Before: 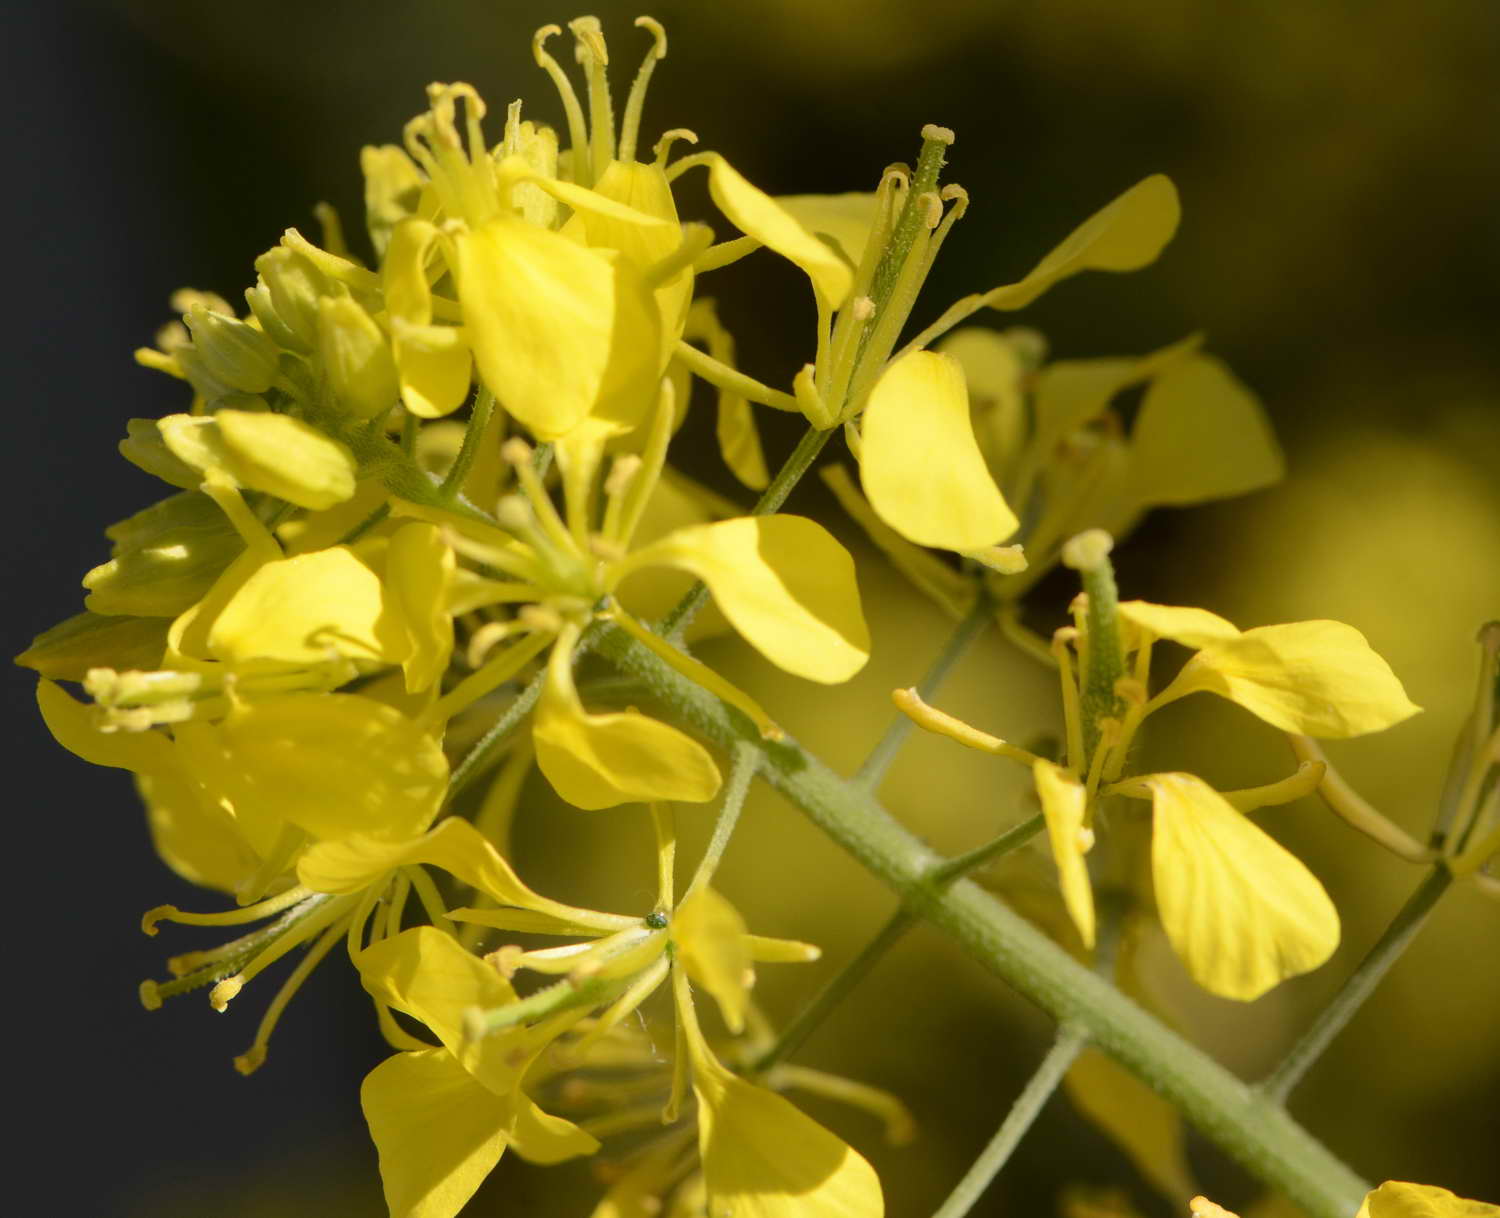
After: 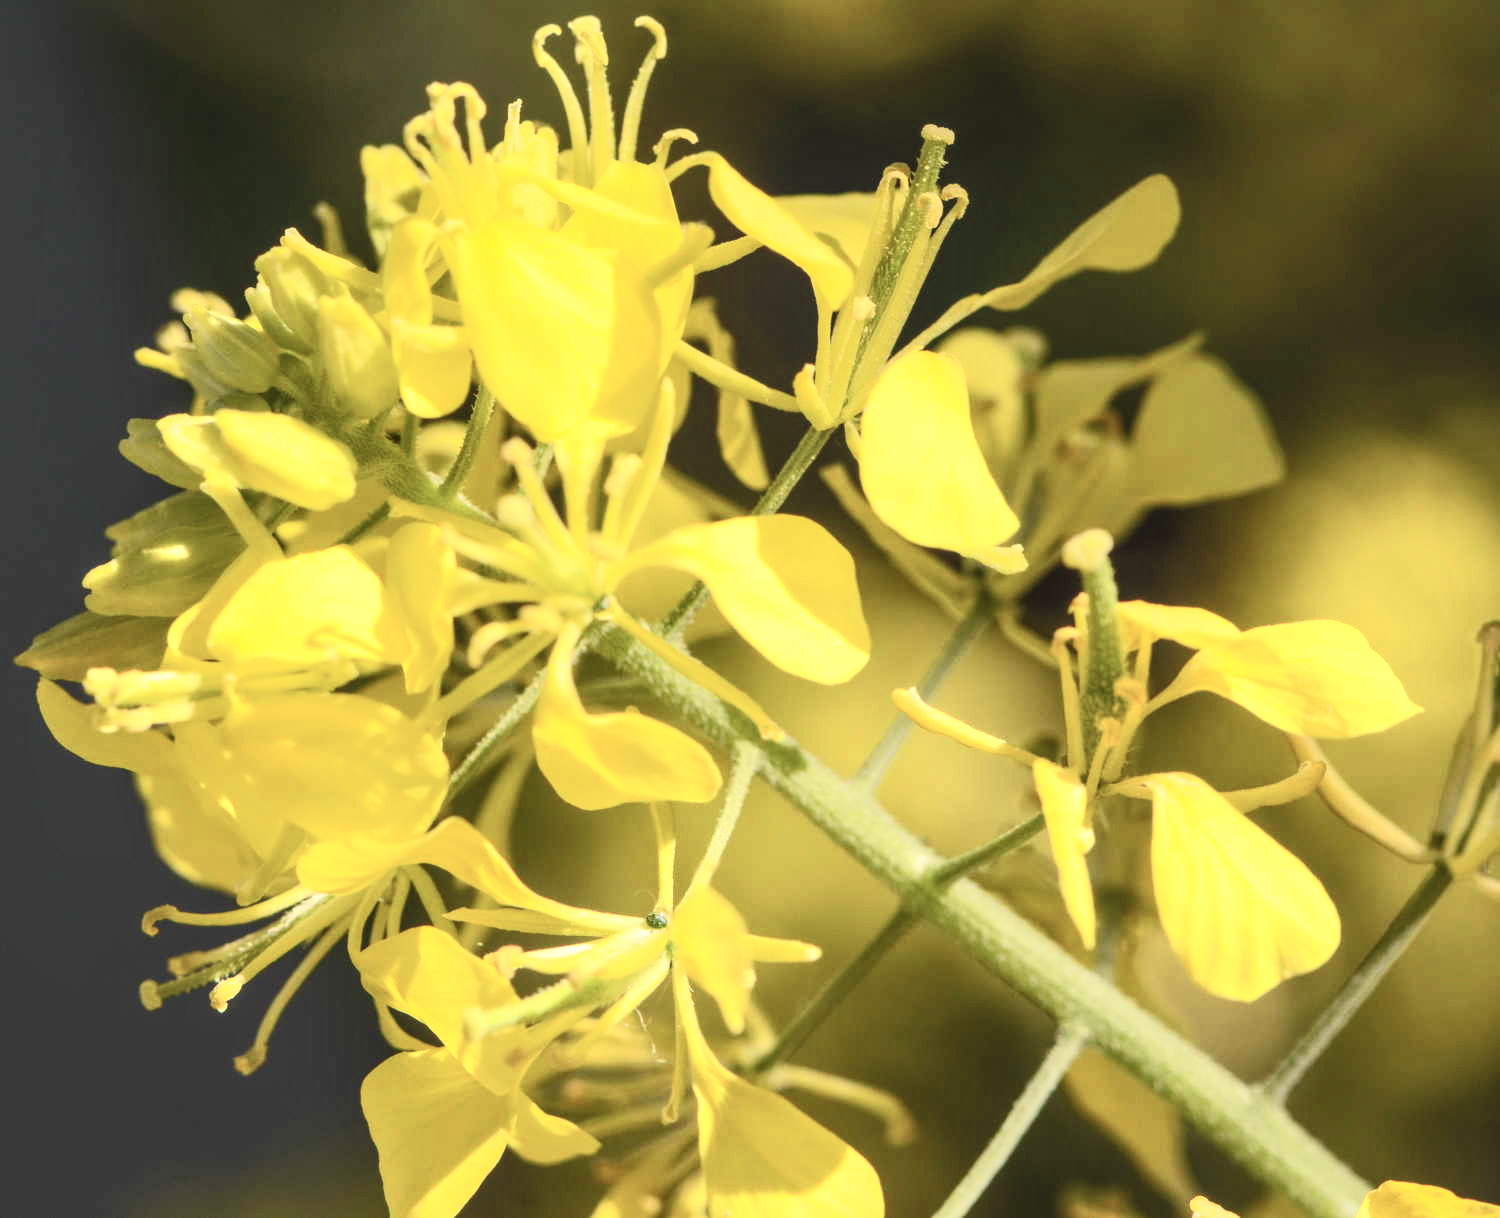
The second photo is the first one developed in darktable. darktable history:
local contrast: on, module defaults
contrast brightness saturation: contrast 0.39, brightness 0.53
